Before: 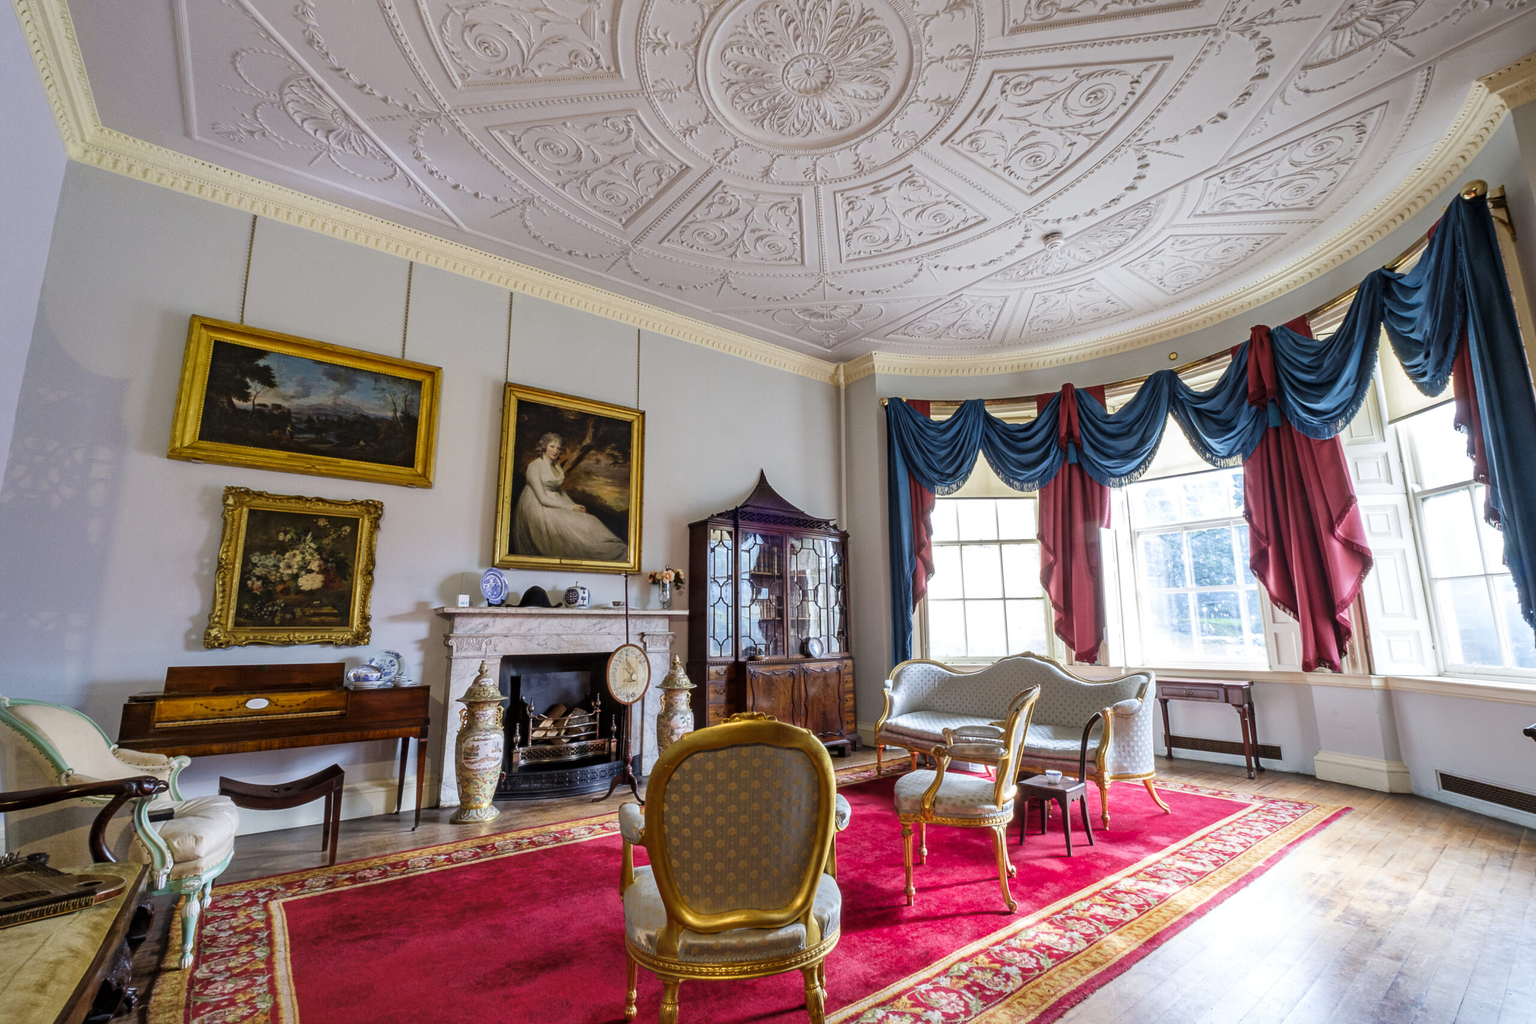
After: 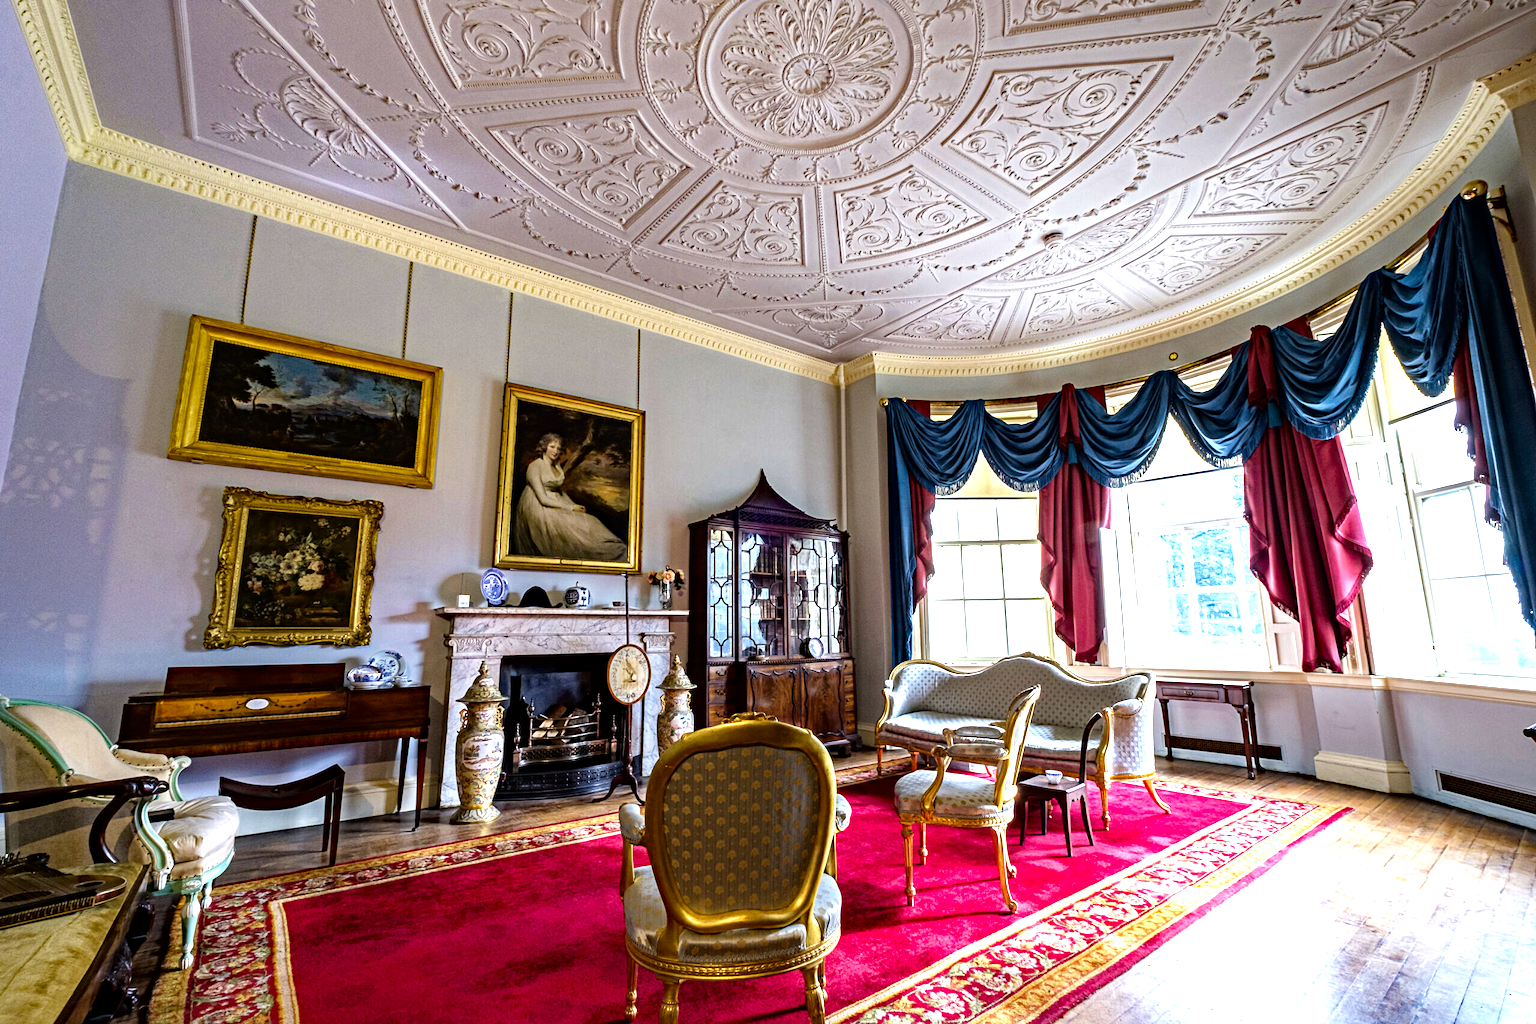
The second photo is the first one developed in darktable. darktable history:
haze removal: strength 0.522, distance 0.92, compatibility mode true, adaptive false
tone equalizer: -8 EV -1.12 EV, -7 EV -0.995 EV, -6 EV -0.891 EV, -5 EV -0.608 EV, -3 EV 0.596 EV, -2 EV 0.853 EV, -1 EV 1.01 EV, +0 EV 1.08 EV, mask exposure compensation -0.515 EV
contrast brightness saturation: brightness -0.097
